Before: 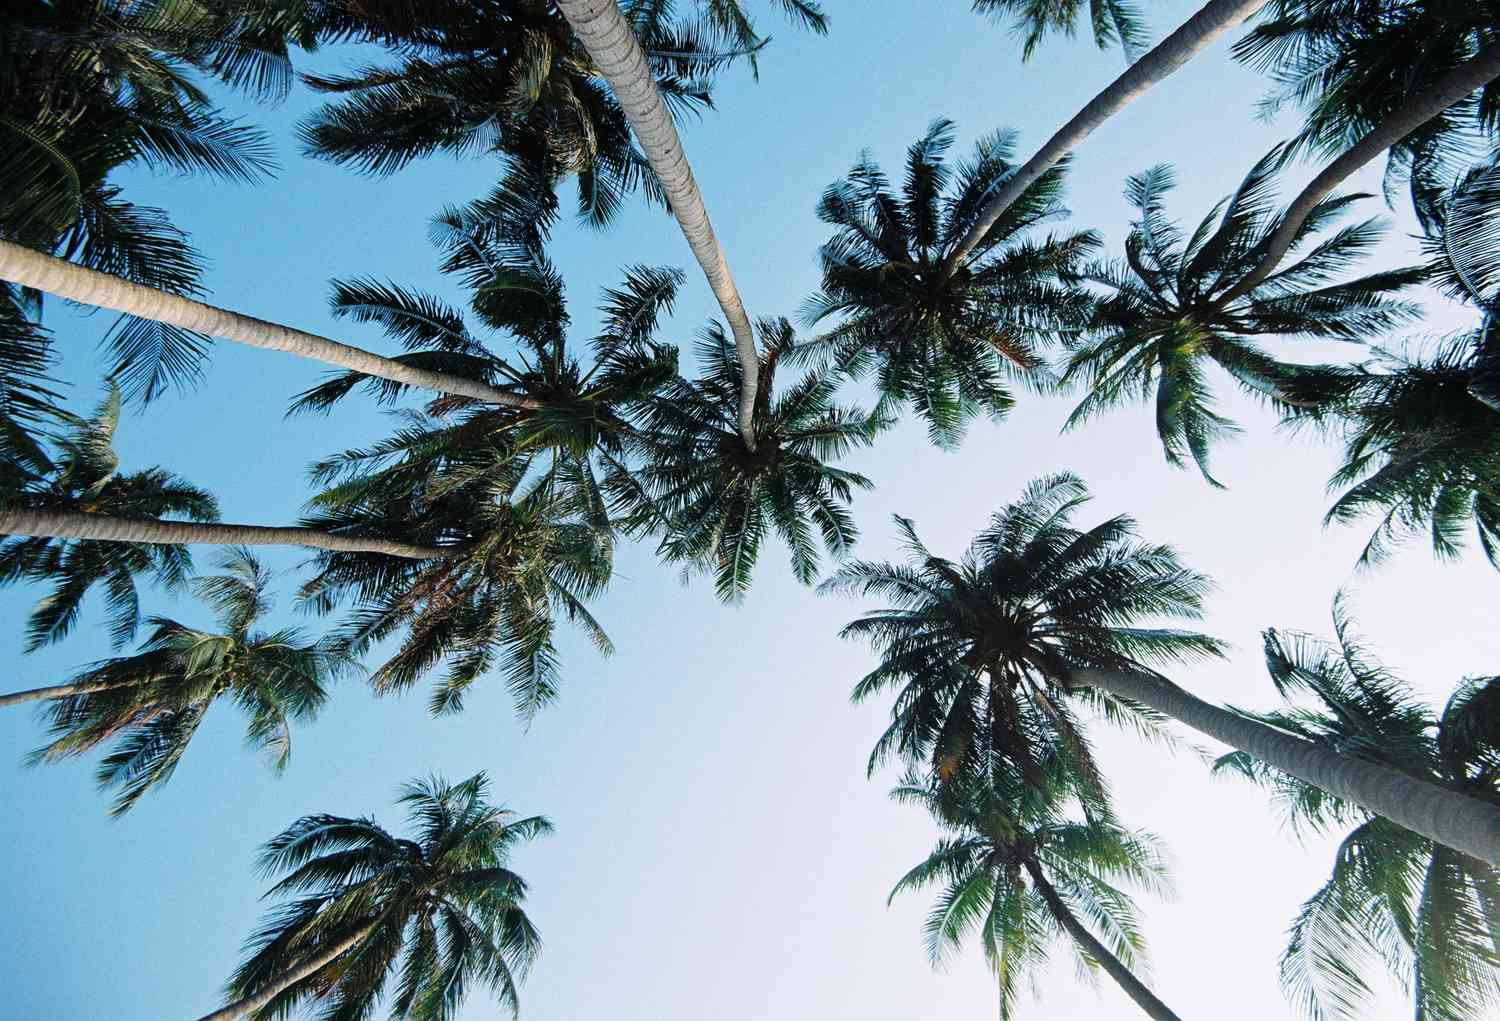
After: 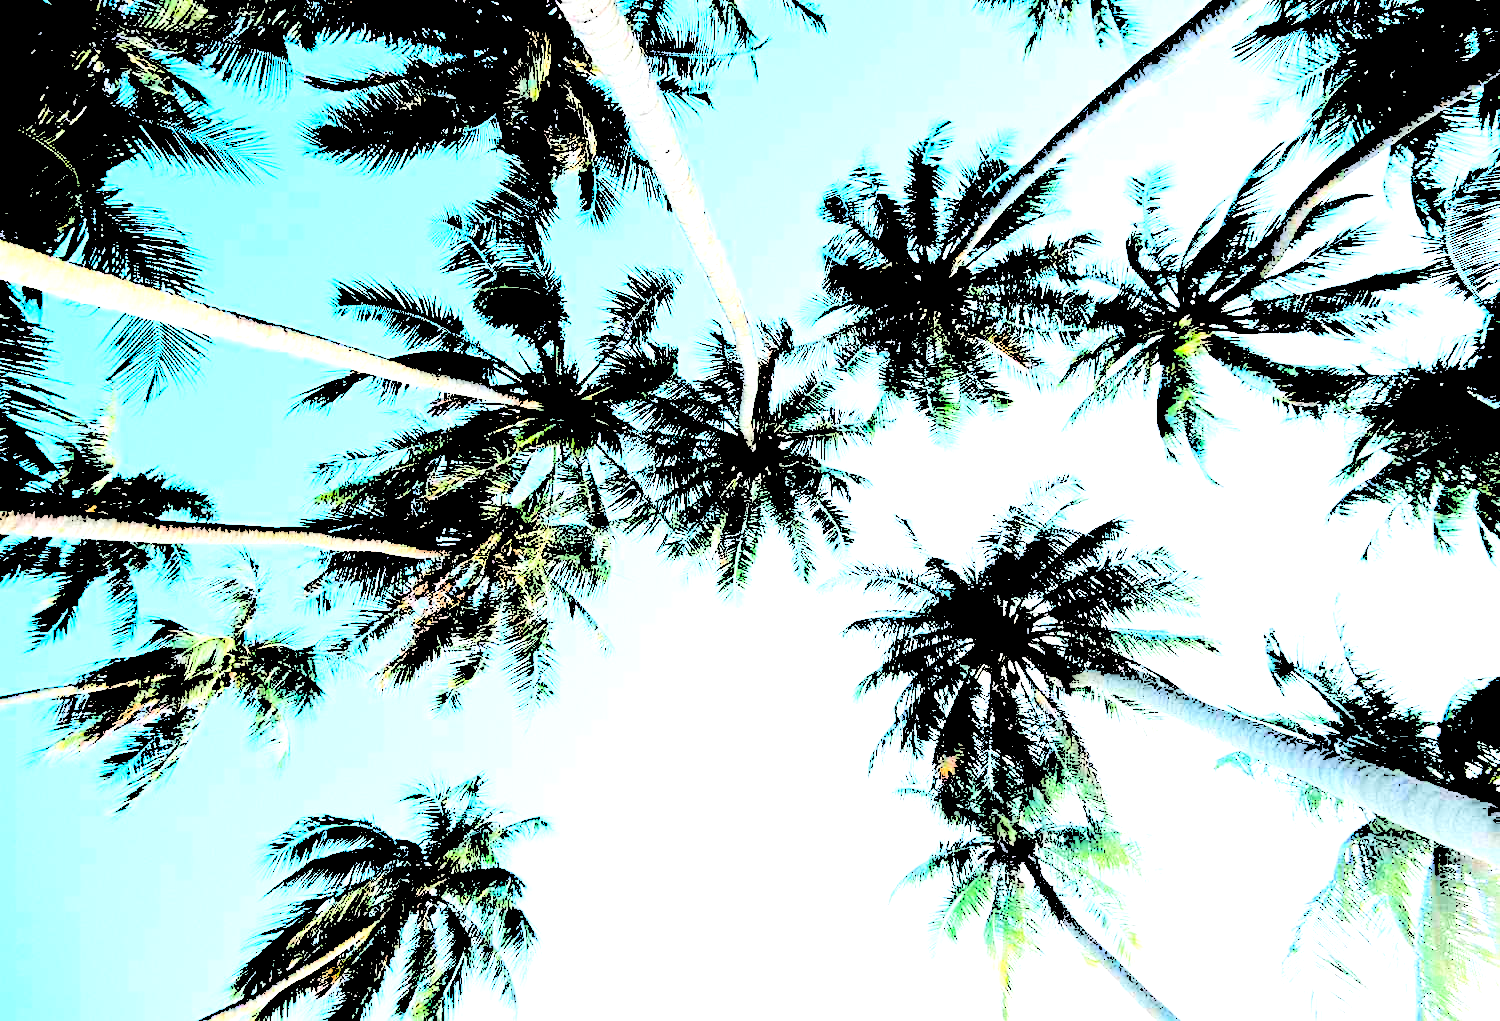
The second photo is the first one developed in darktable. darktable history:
levels: levels [0.246, 0.256, 0.506]
